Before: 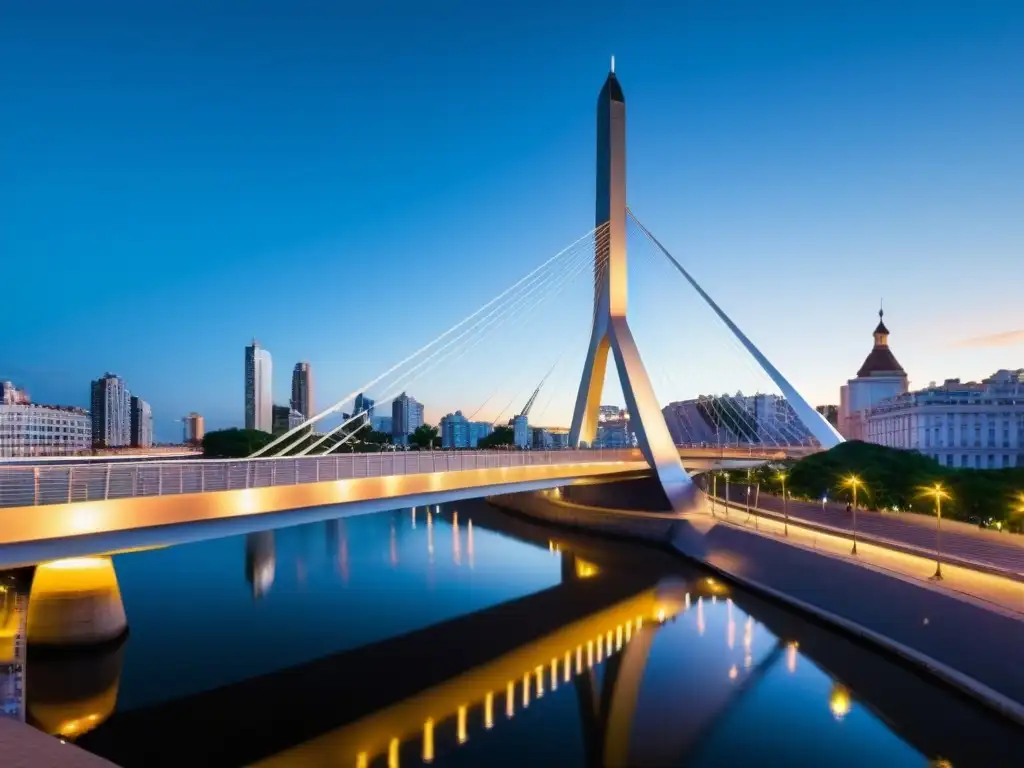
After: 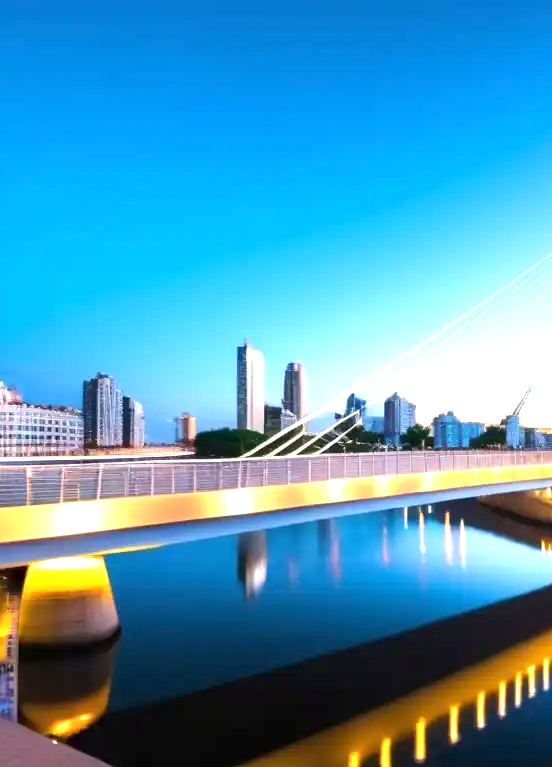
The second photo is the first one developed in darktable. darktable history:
crop: left 0.817%, right 45.26%, bottom 0.091%
exposure: exposure 1.142 EV, compensate highlight preservation false
